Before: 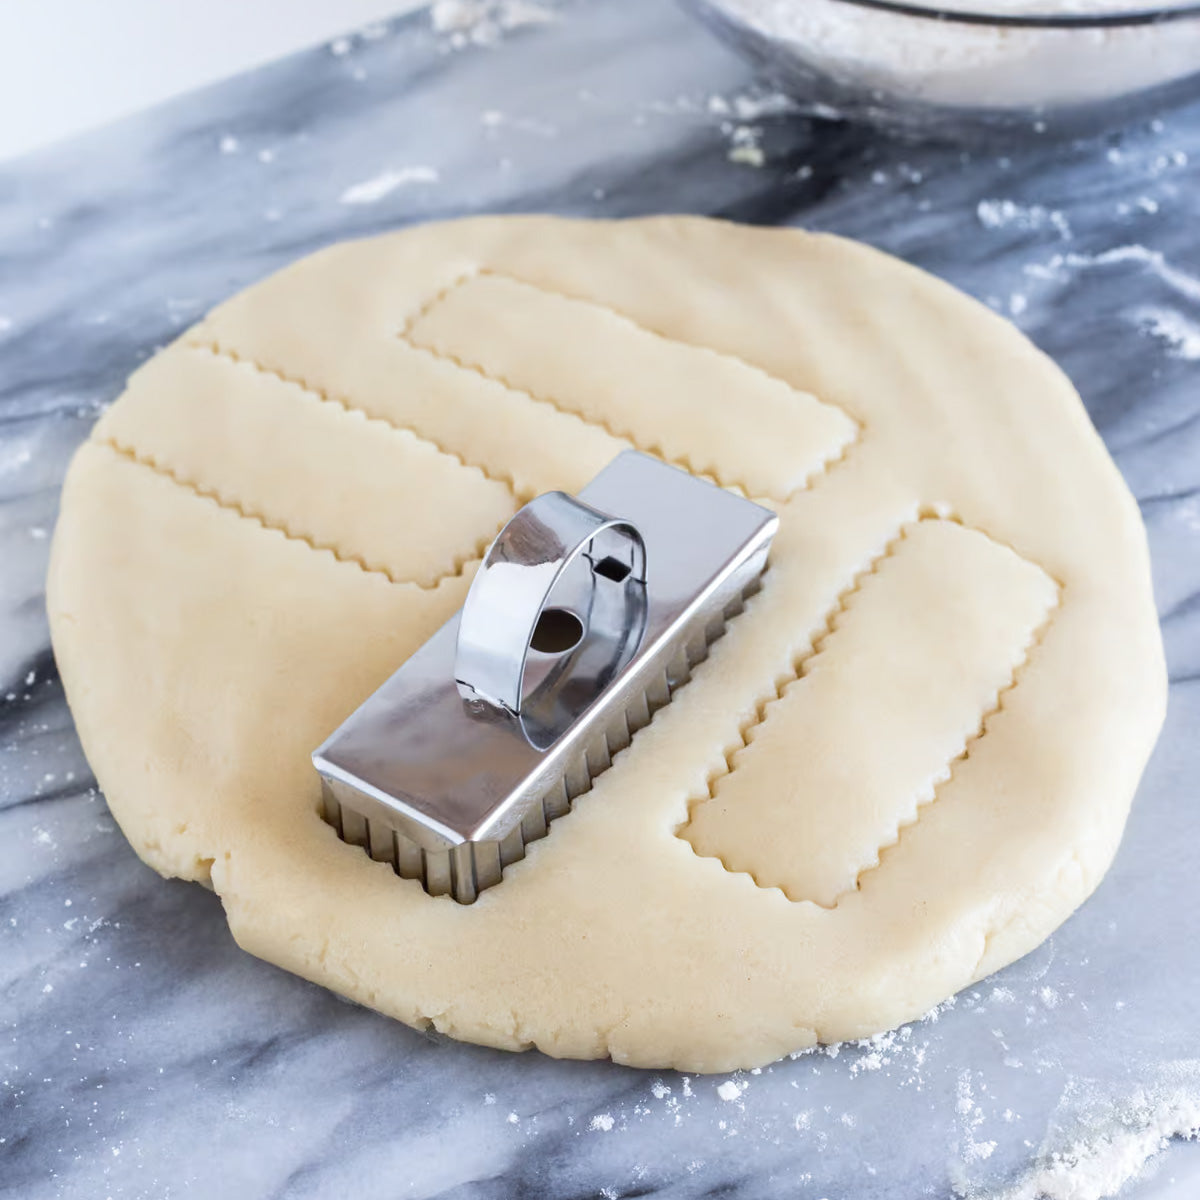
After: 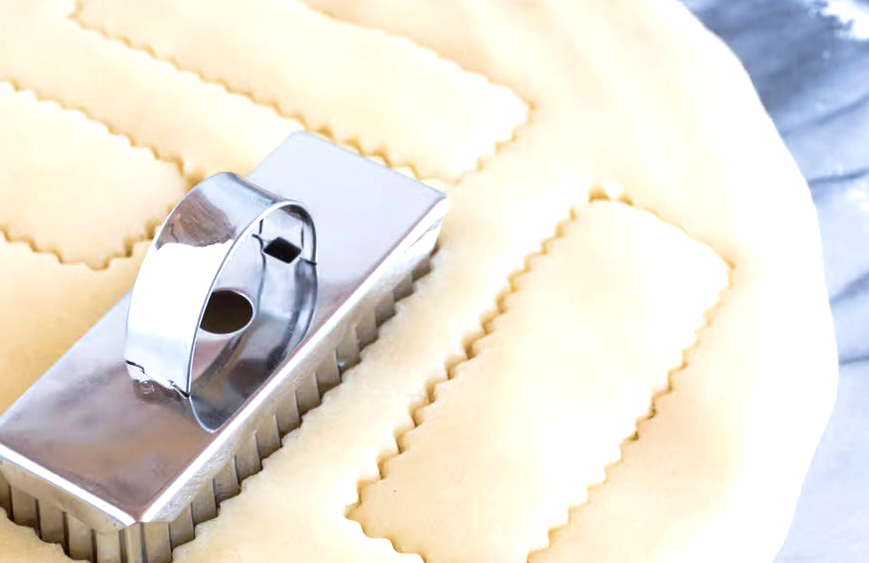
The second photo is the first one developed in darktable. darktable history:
crop and rotate: left 27.519%, top 26.665%, bottom 26.344%
exposure: exposure 0.524 EV, compensate exposure bias true, compensate highlight preservation false
velvia: on, module defaults
